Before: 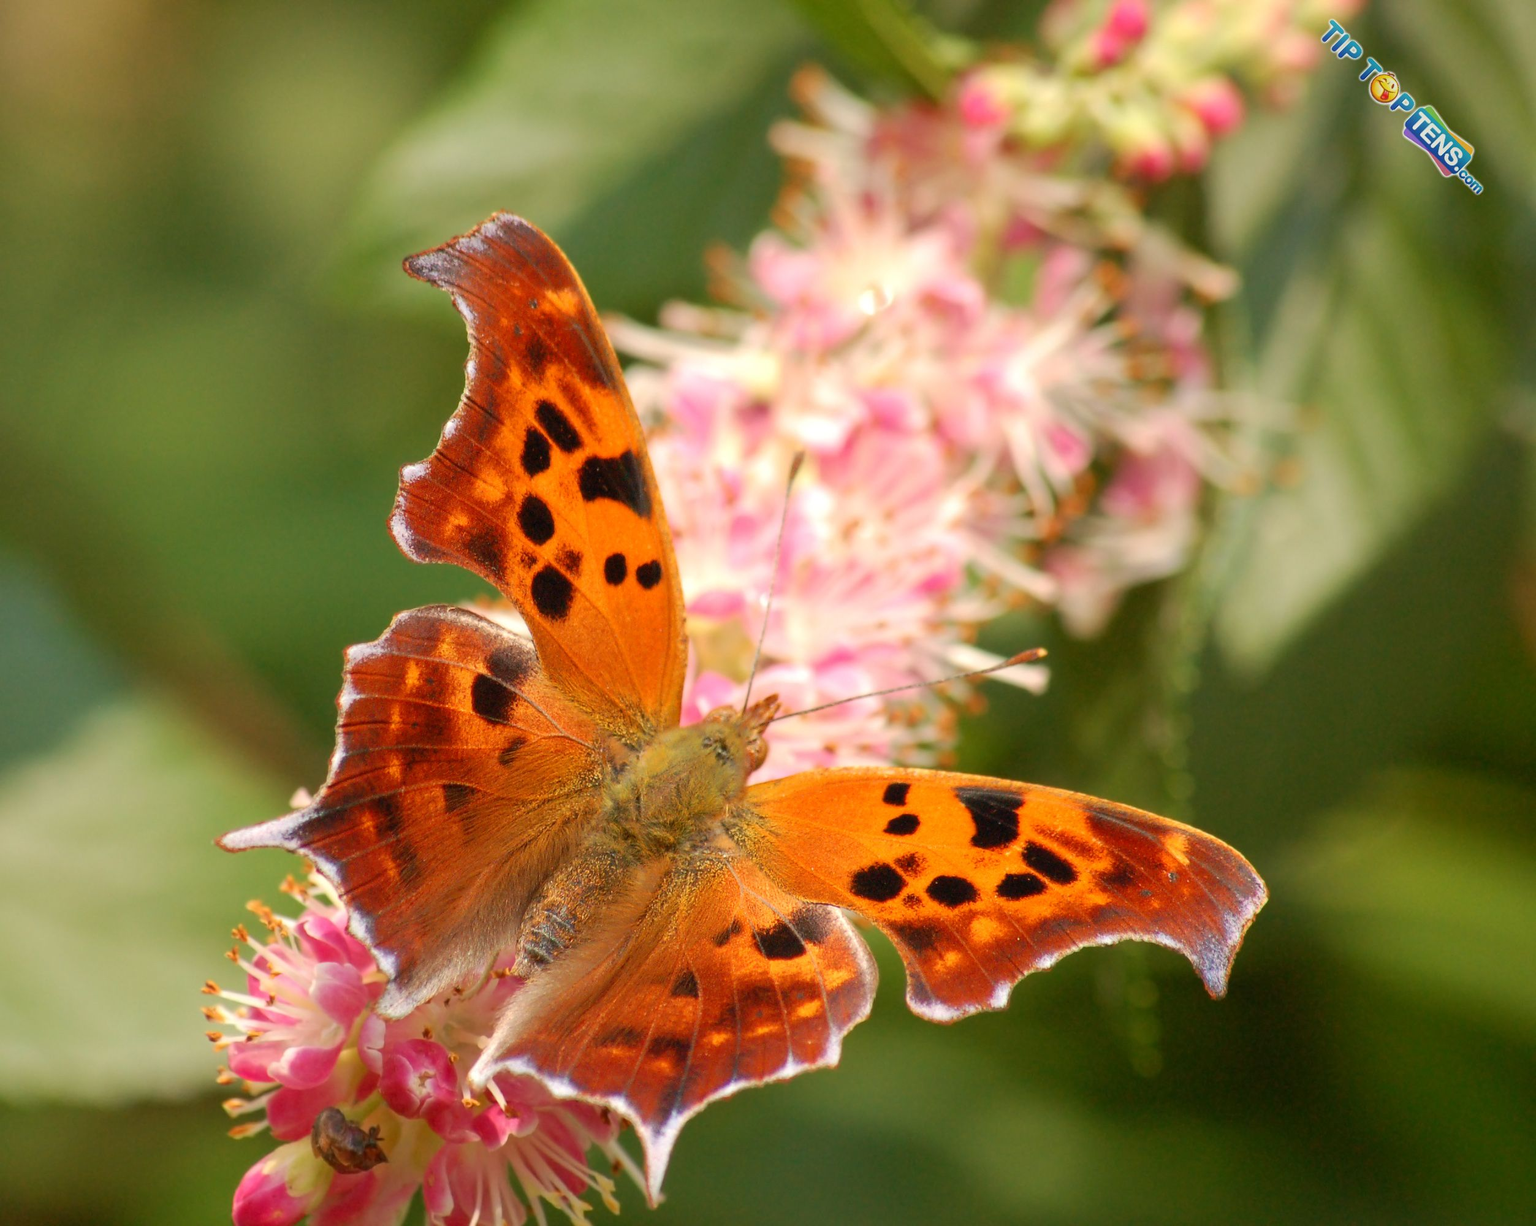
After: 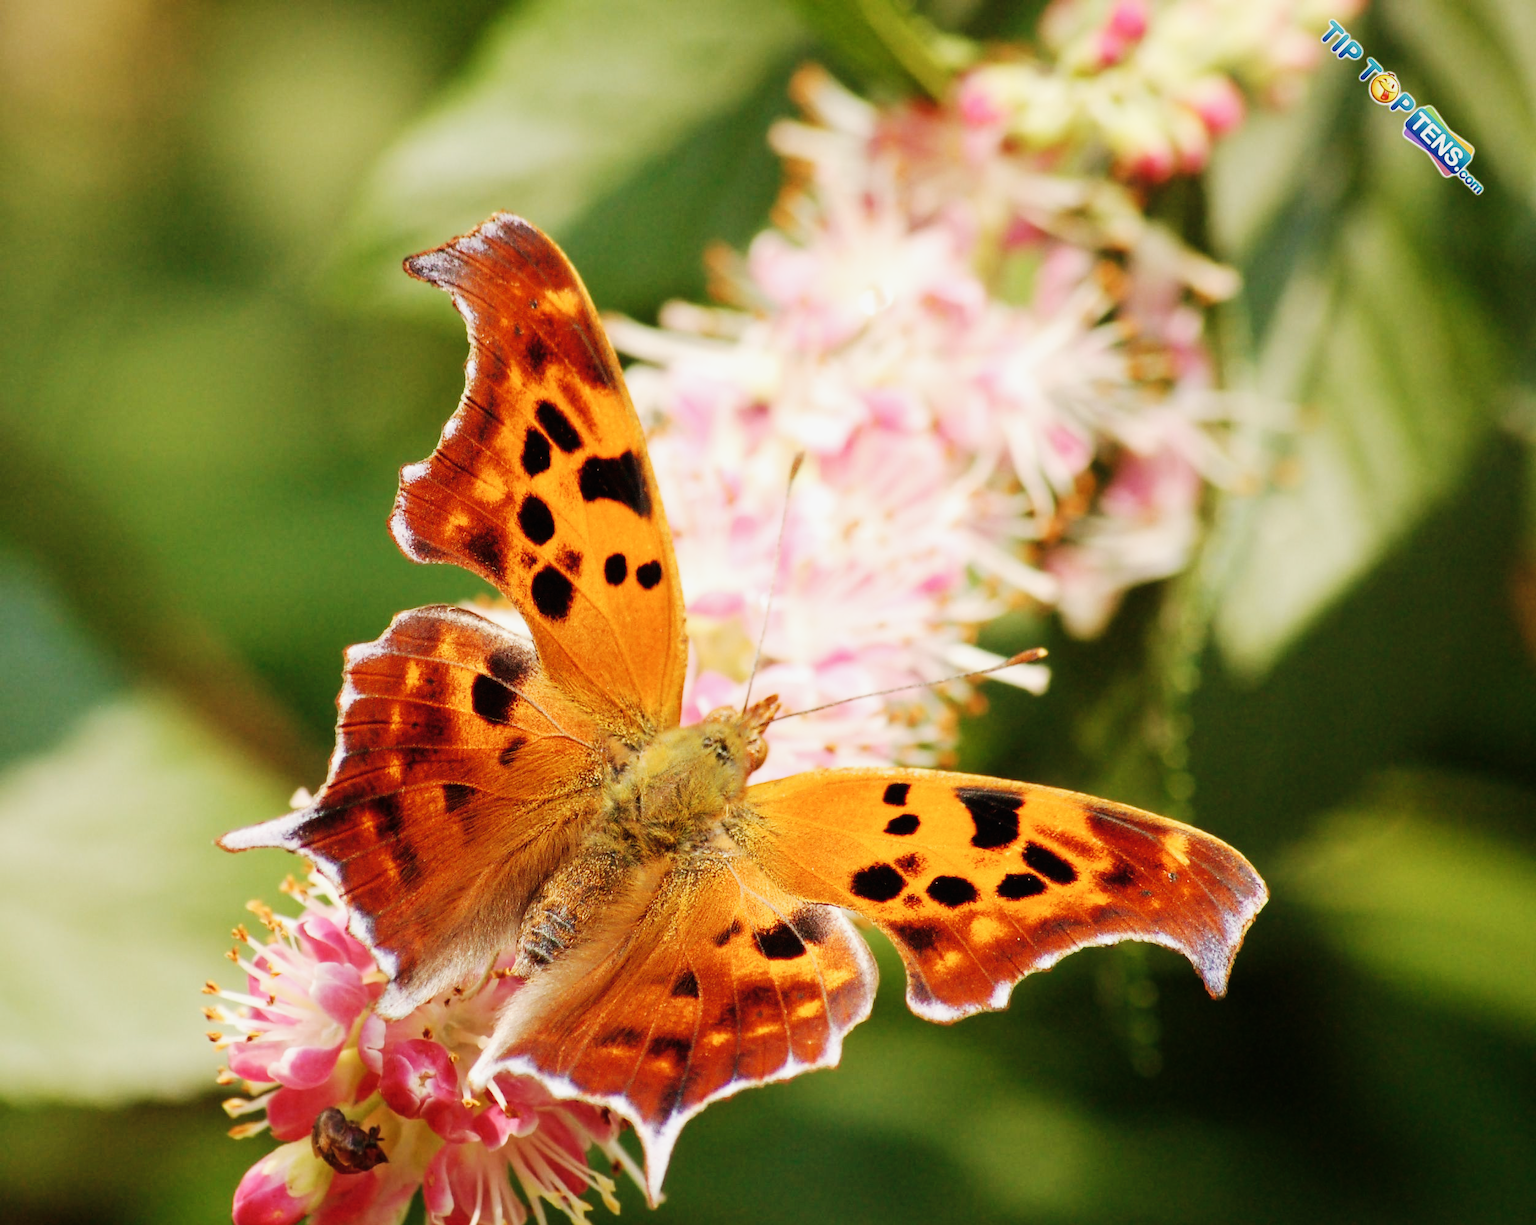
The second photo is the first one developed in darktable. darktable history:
exposure: black level correction 0, exposure -0.715 EV, compensate exposure bias true, compensate highlight preservation false
base curve: curves: ch0 [(0, 0) (0, 0) (0.002, 0.001) (0.008, 0.003) (0.019, 0.011) (0.037, 0.037) (0.064, 0.11) (0.102, 0.232) (0.152, 0.379) (0.216, 0.524) (0.296, 0.665) (0.394, 0.789) (0.512, 0.881) (0.651, 0.945) (0.813, 0.986) (1, 1)], preserve colors none
contrast brightness saturation: contrast 0.061, brightness -0.007, saturation -0.245
